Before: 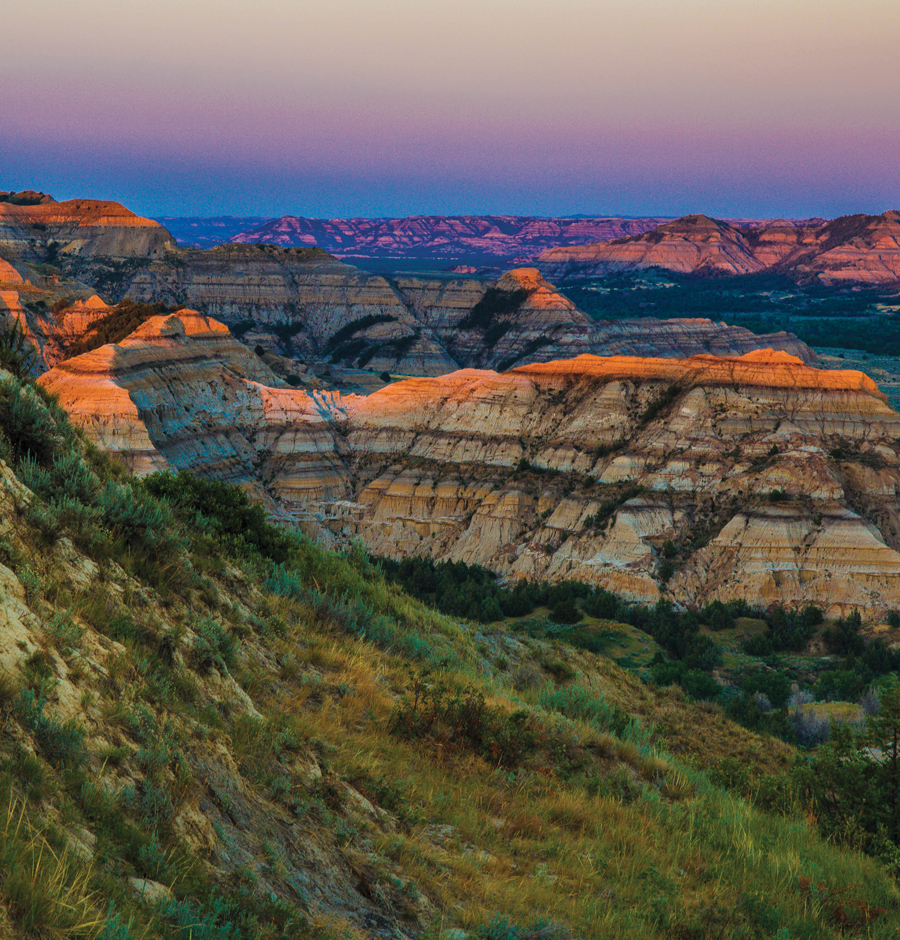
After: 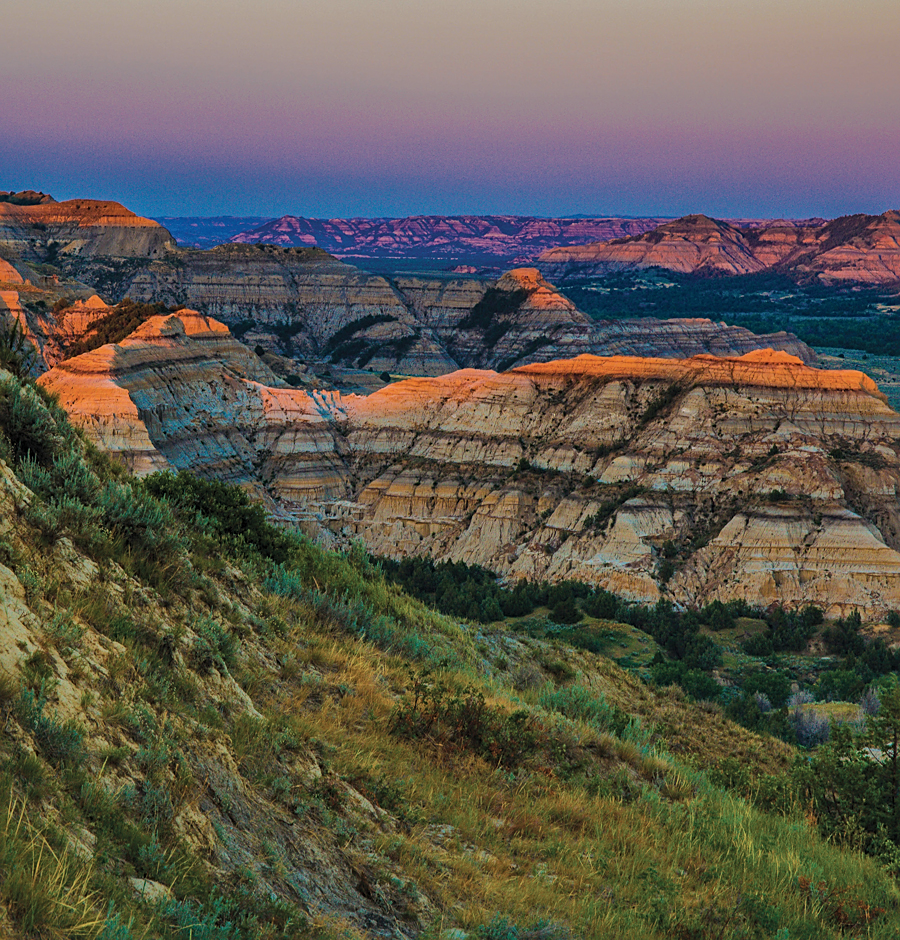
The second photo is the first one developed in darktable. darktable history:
sharpen: on, module defaults
tone curve: curves: ch0 [(0, 0) (0.568, 0.517) (0.8, 0.717) (1, 1)]
shadows and highlights: shadows color adjustment 97.66%, soften with gaussian
